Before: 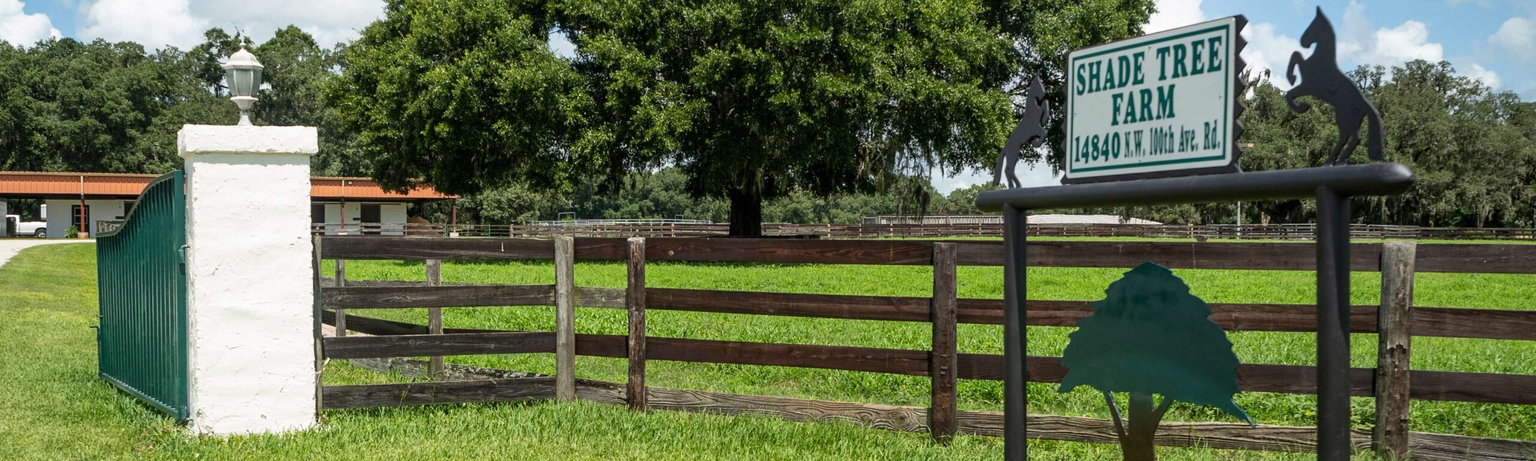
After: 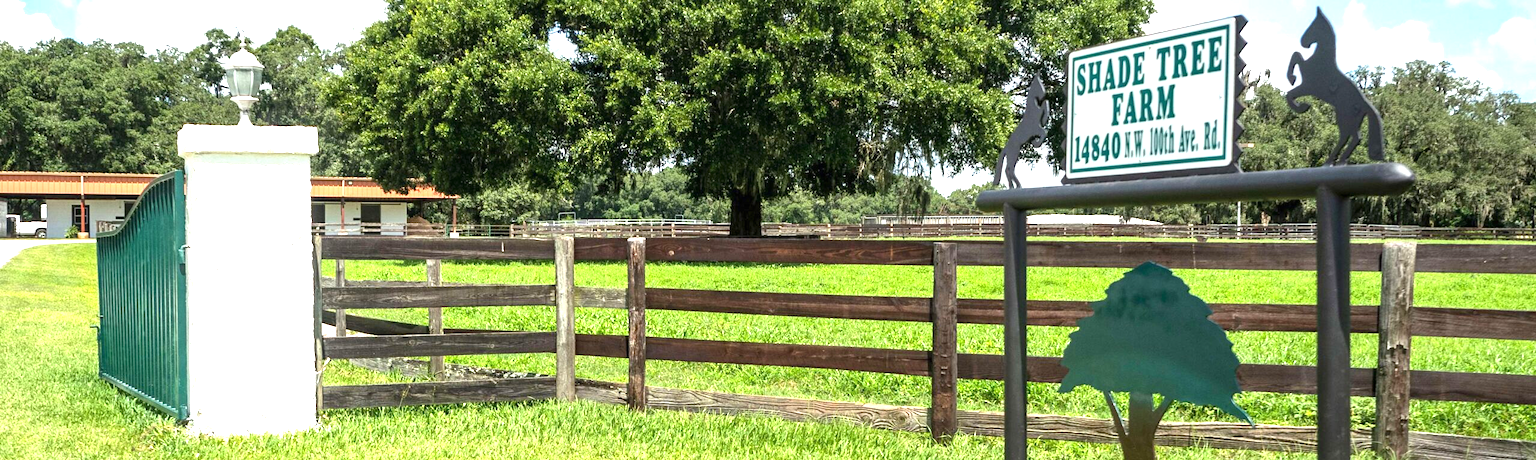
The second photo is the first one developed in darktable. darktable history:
exposure: black level correction 0, exposure 1.353 EV, compensate highlight preservation false
